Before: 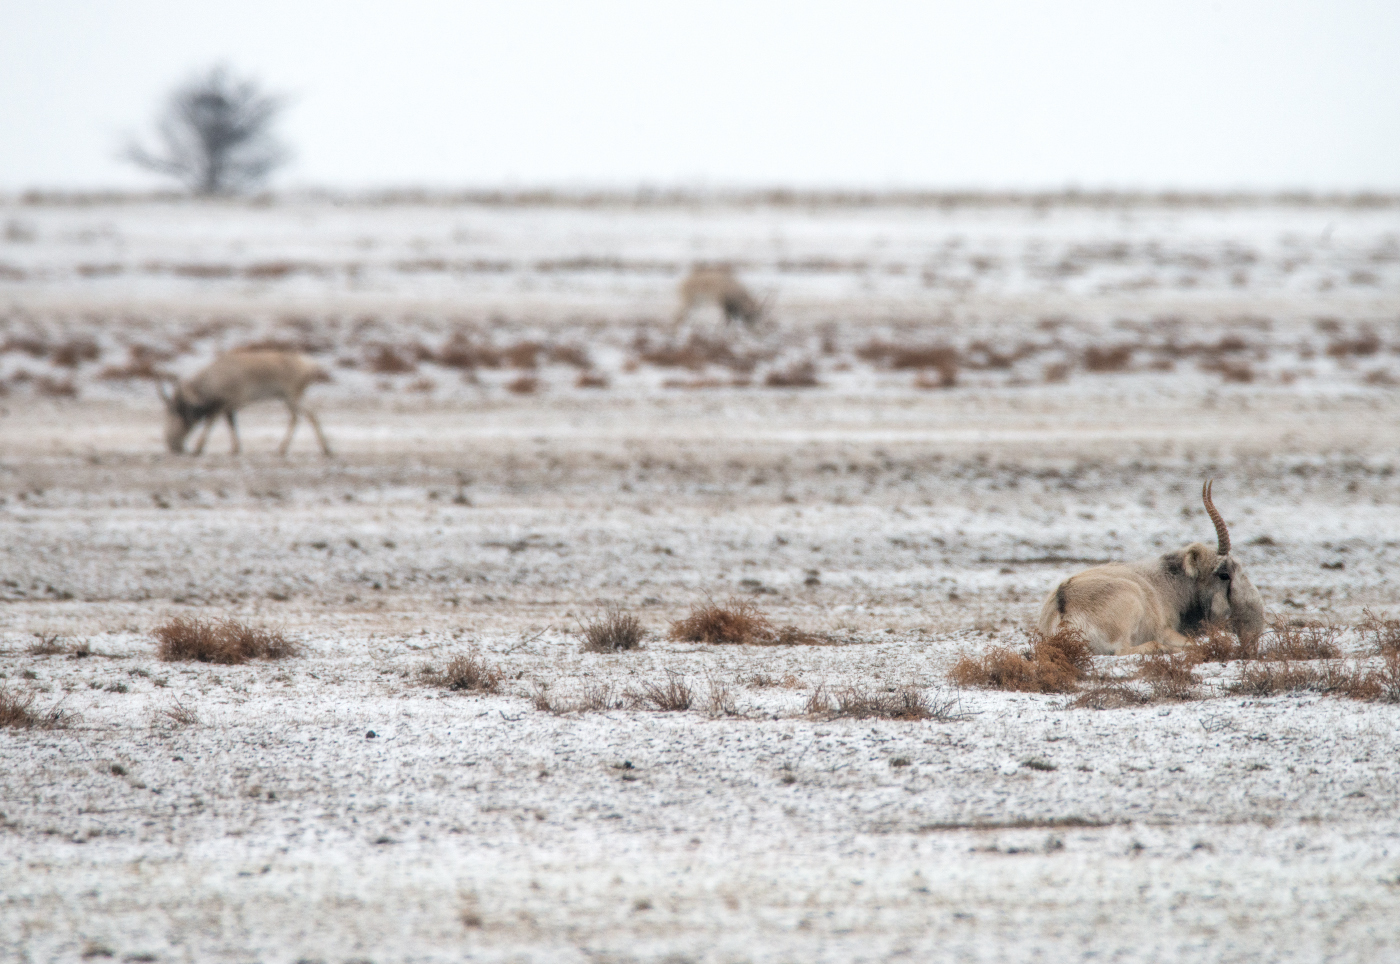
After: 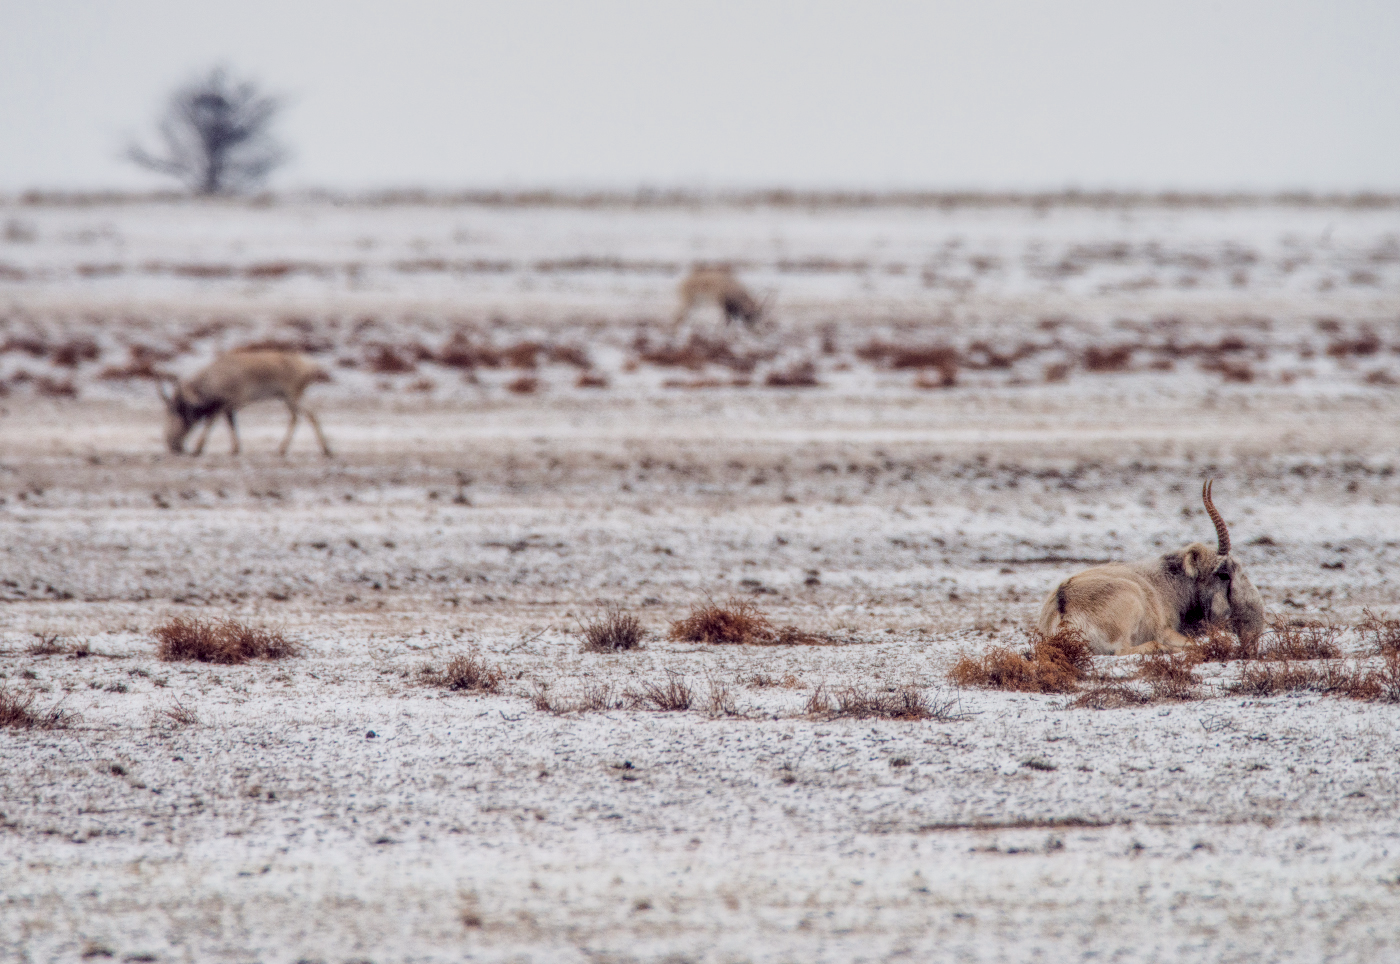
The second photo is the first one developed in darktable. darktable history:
tone equalizer: on, module defaults
color balance rgb: shadows lift › chroma 4.267%, shadows lift › hue 251.88°, global offset › chroma 0.284%, global offset › hue 318.1°, perceptual saturation grading › global saturation 30.429%, global vibrance 14.99%
local contrast: highlights 104%, shadows 101%, detail 201%, midtone range 0.2
filmic rgb: black relative exposure -7.65 EV, white relative exposure 4.56 EV, threshold 5.96 EV, hardness 3.61, enable highlight reconstruction true
